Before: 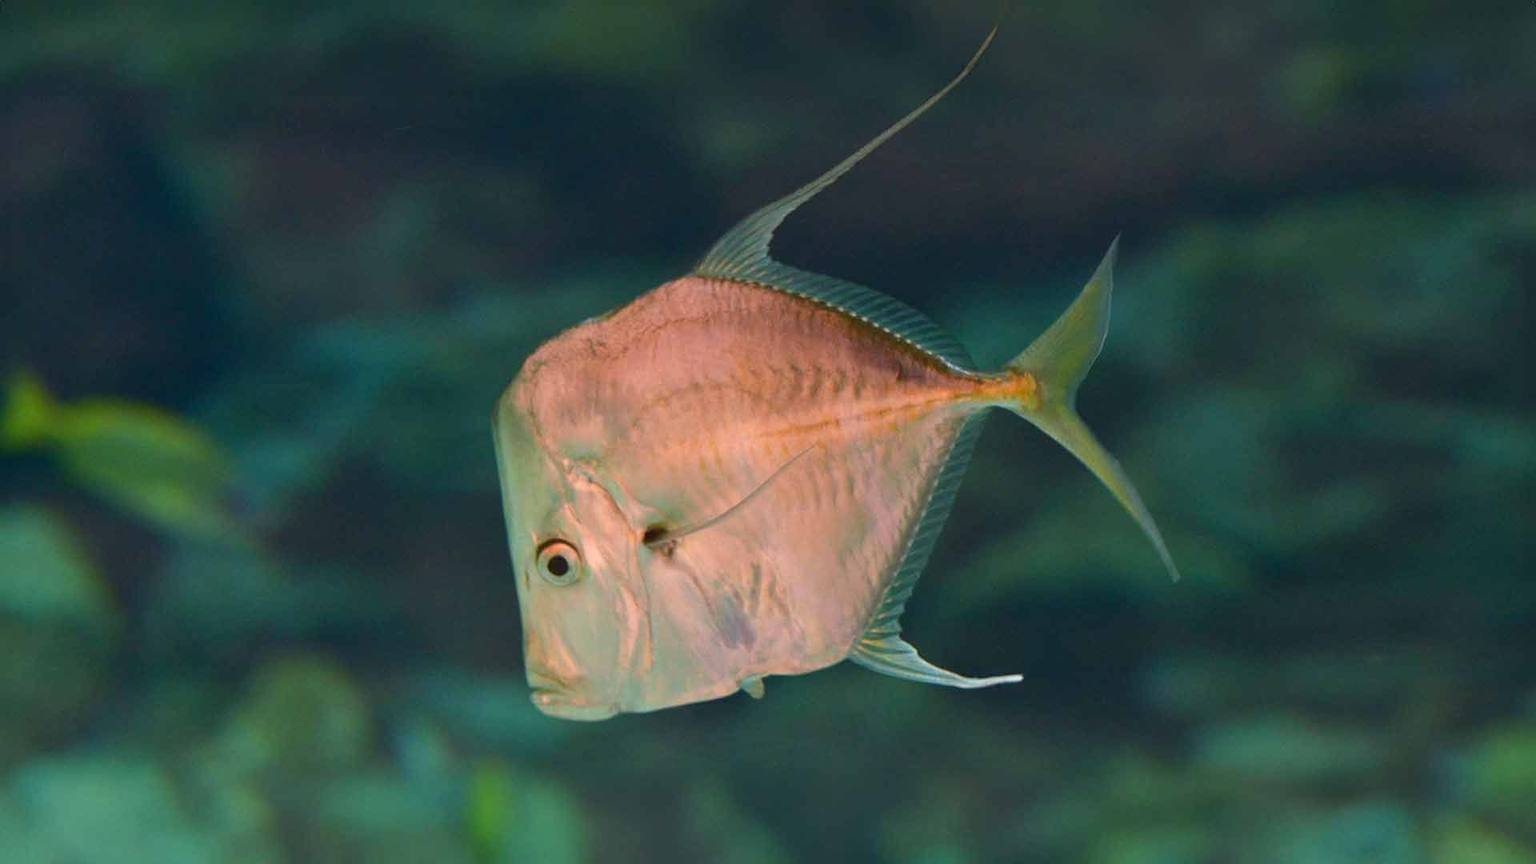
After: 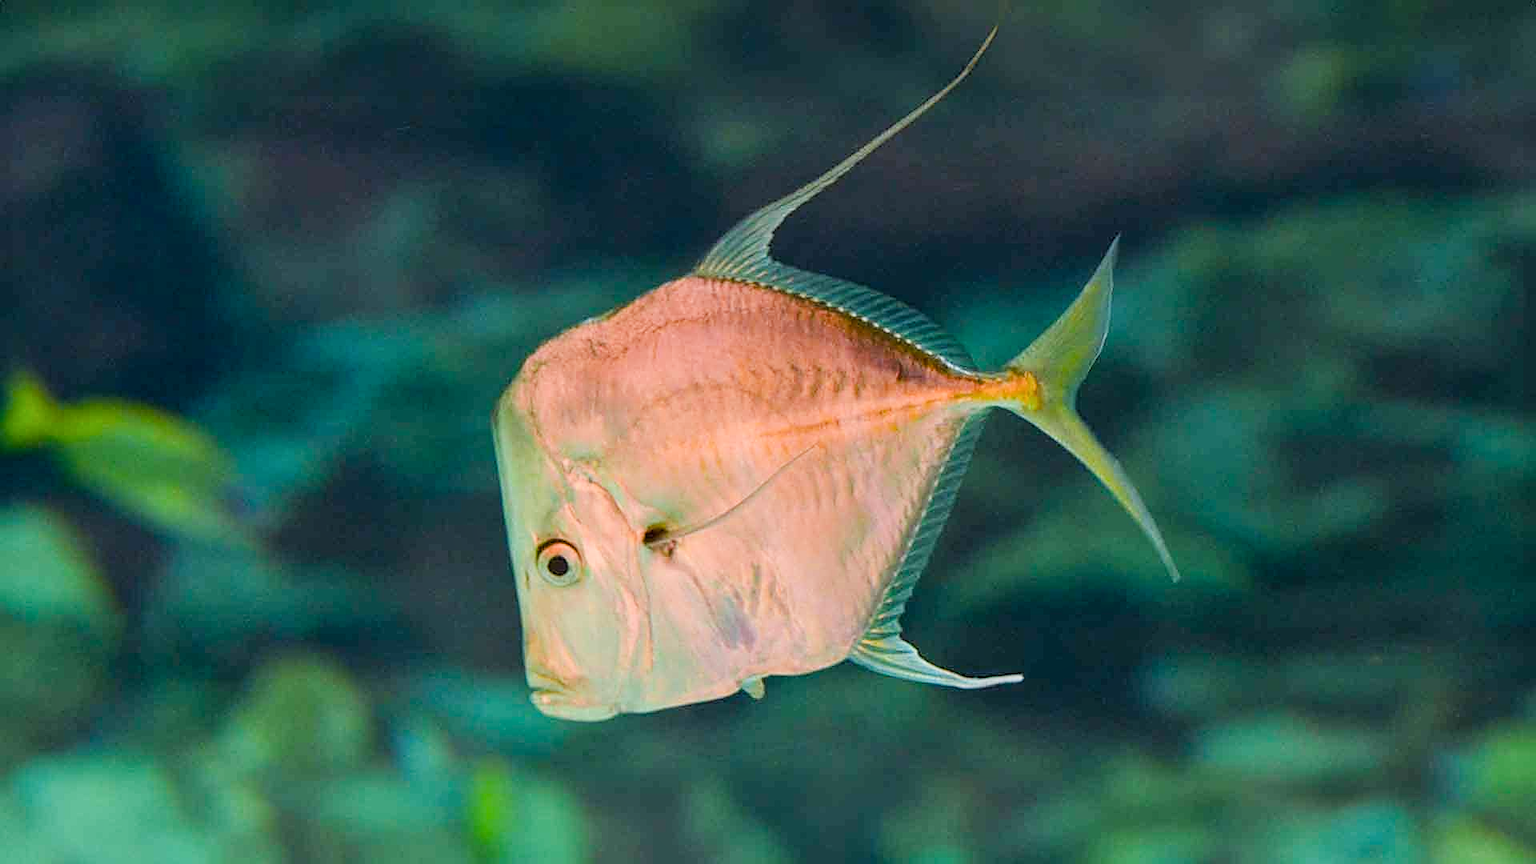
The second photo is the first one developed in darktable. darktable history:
sharpen: on, module defaults
contrast brightness saturation: contrast -0.022, brightness -0.006, saturation 0.033
local contrast: detail 130%
color balance rgb: perceptual saturation grading › global saturation 2.05%, perceptual saturation grading › highlights -1.562%, perceptual saturation grading › mid-tones 3.862%, perceptual saturation grading › shadows 8.805%, perceptual brilliance grading › global brilliance 30.114%, global vibrance 20%
filmic rgb: black relative exposure -7.35 EV, white relative exposure 5.06 EV, hardness 3.22
